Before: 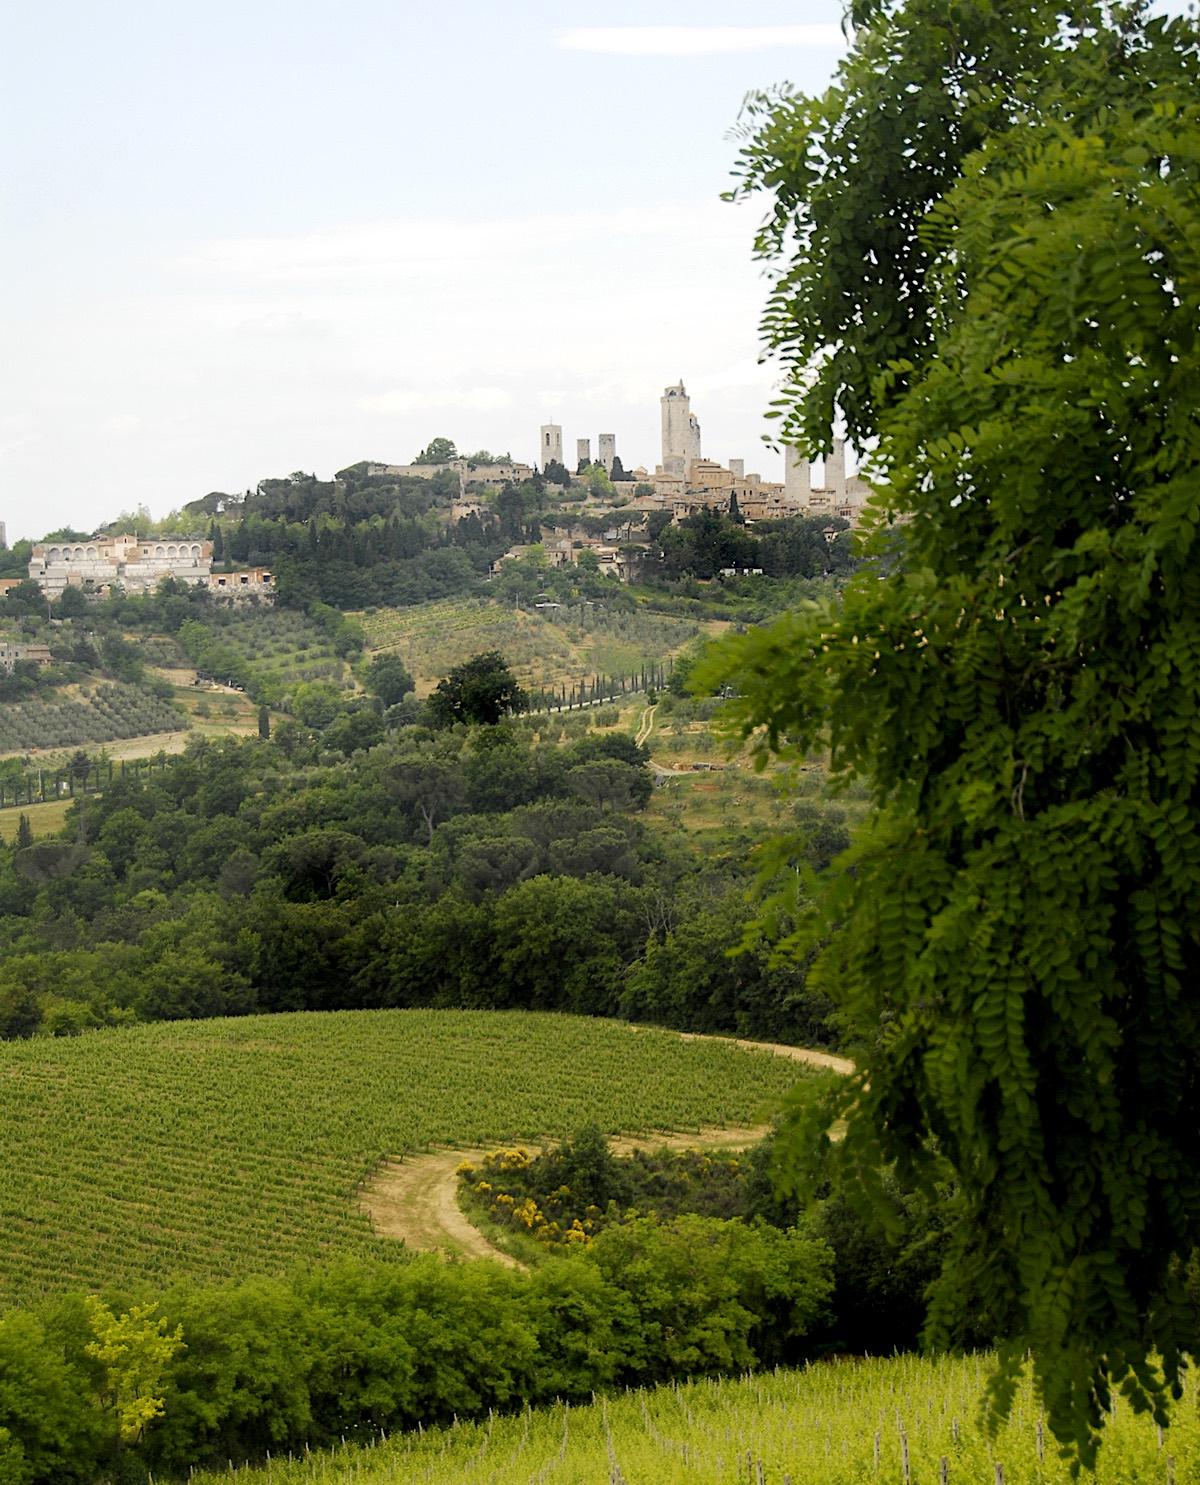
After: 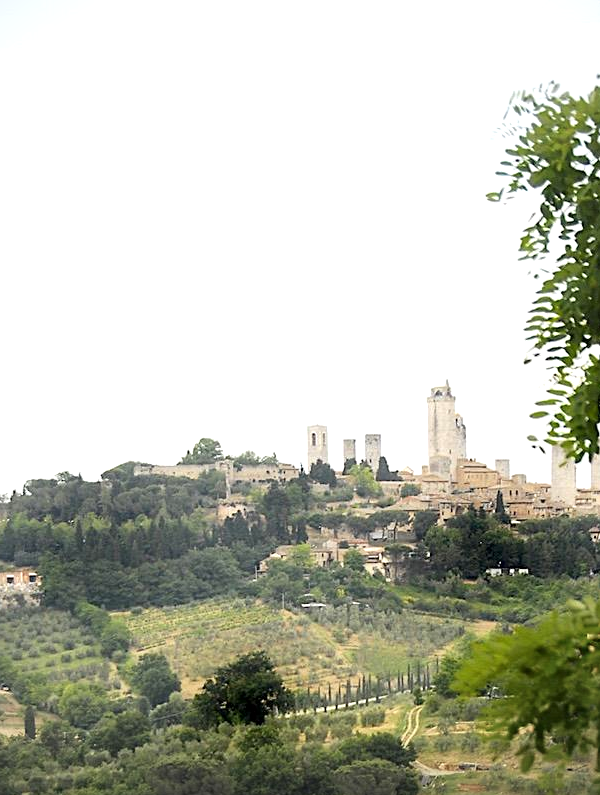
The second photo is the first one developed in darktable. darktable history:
local contrast: mode bilateral grid, contrast 20, coarseness 50, detail 120%, midtone range 0.2
vignetting: fall-off radius 81.94%
exposure: exposure 0.559 EV, compensate highlight preservation false
crop: left 19.556%, right 30.401%, bottom 46.458%
